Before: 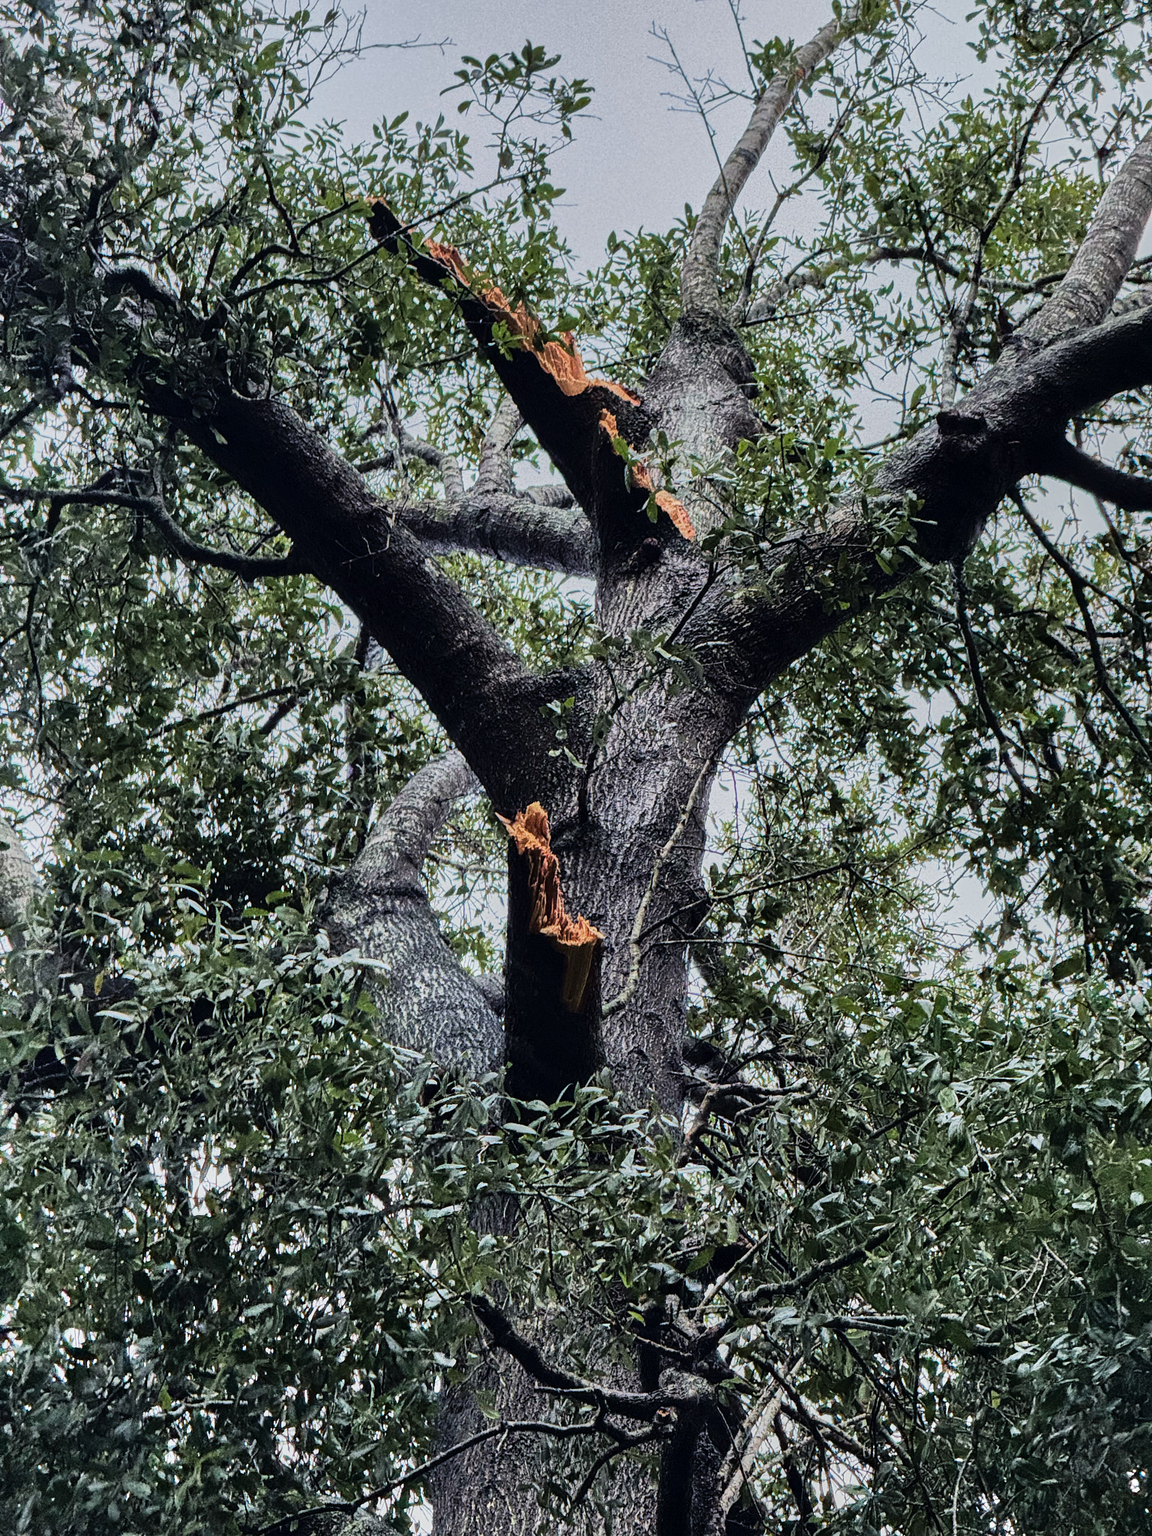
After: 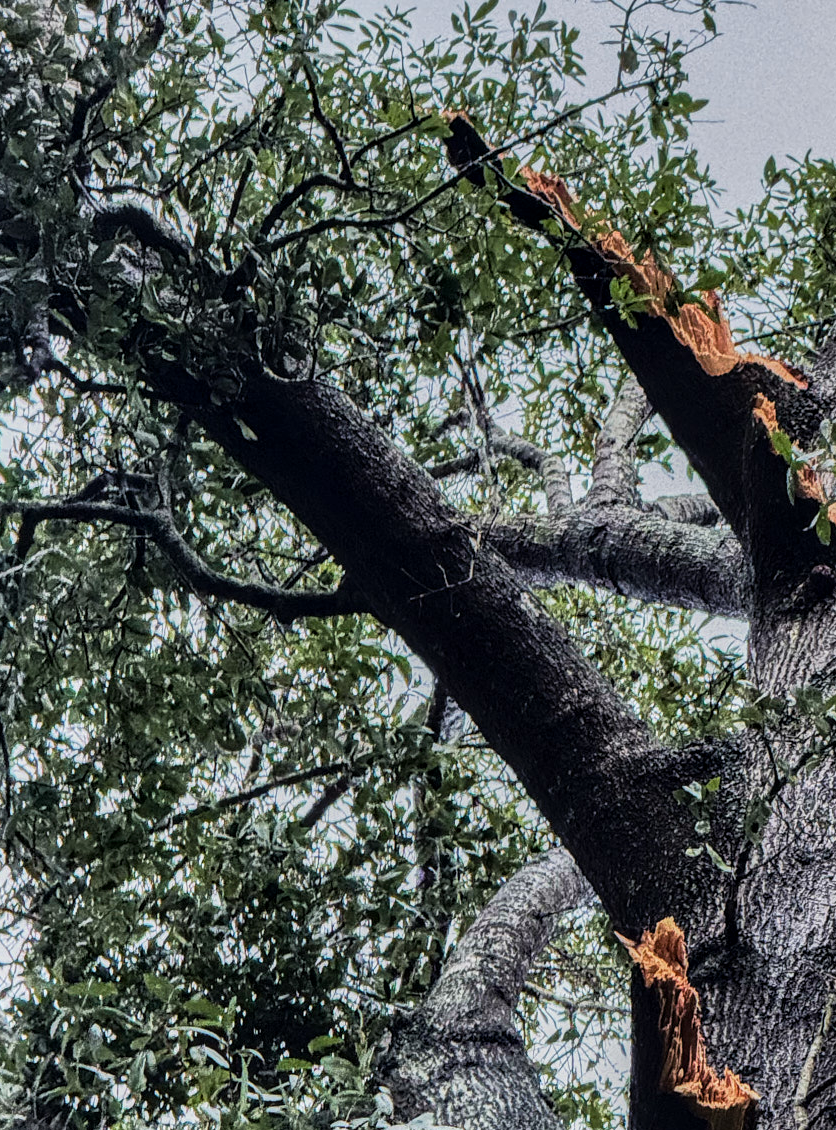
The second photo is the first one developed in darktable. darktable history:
crop and rotate: left 3.055%, top 7.456%, right 42.515%, bottom 37.342%
local contrast: on, module defaults
